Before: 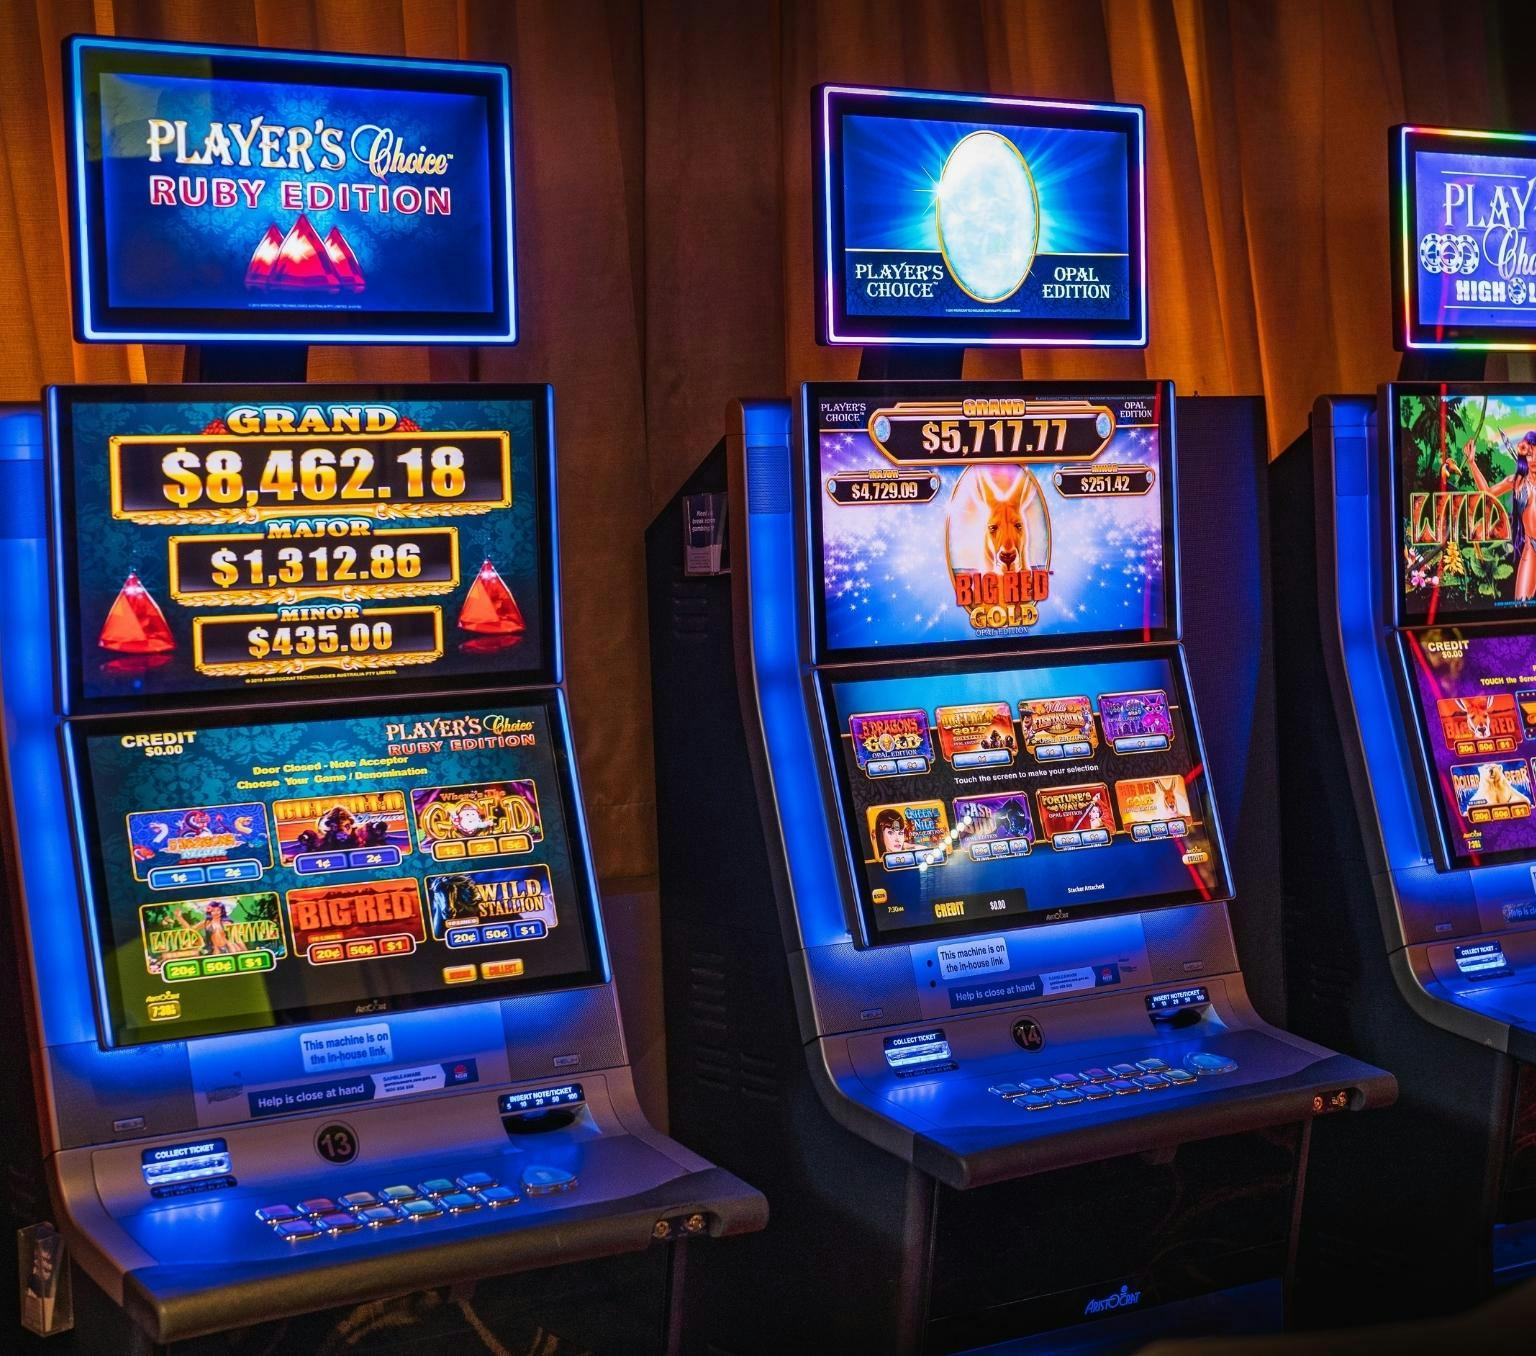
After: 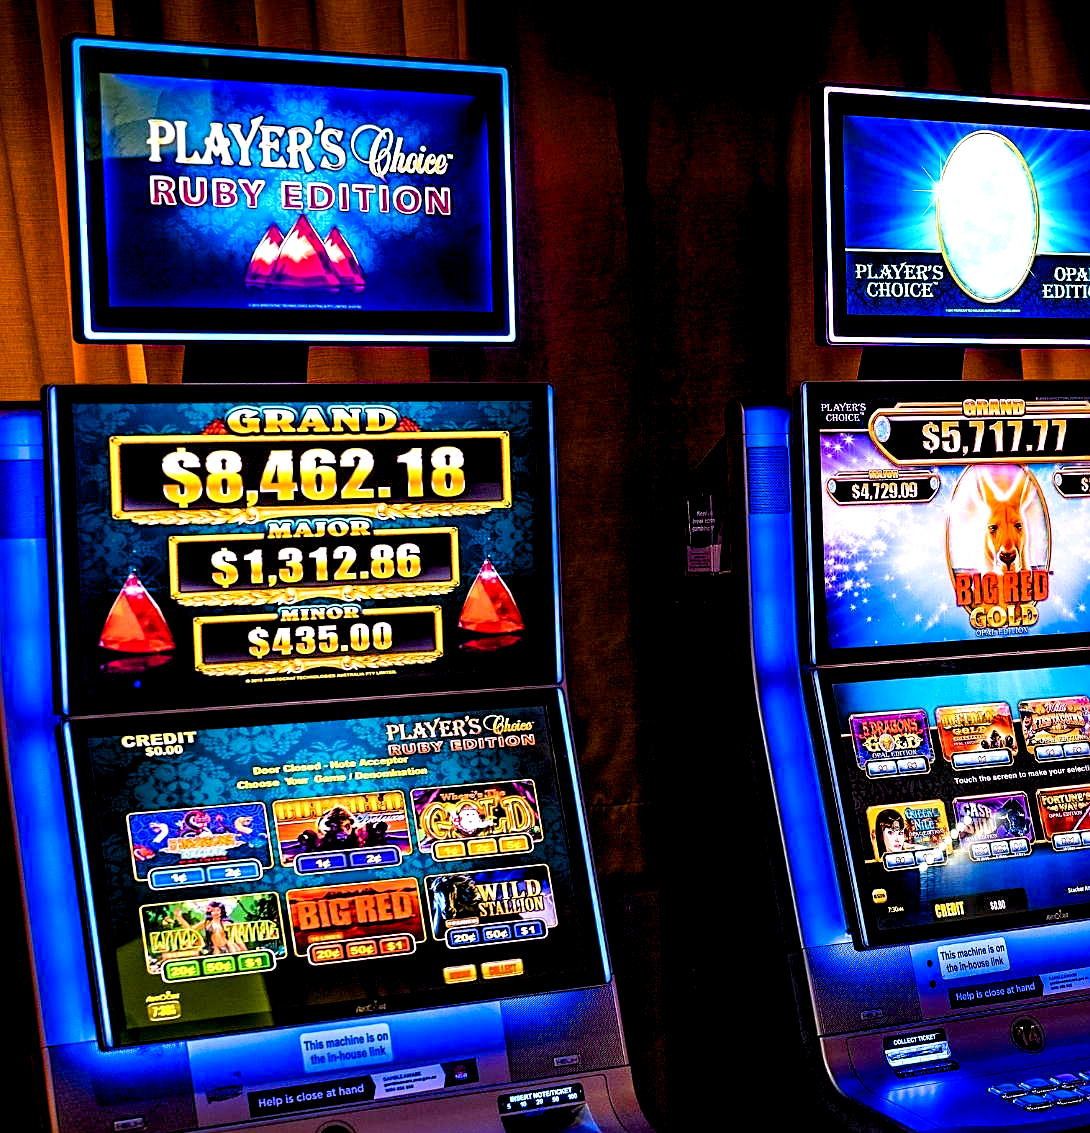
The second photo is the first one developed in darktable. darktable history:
tone equalizer: -8 EV -0.784 EV, -7 EV -0.706 EV, -6 EV -0.613 EV, -5 EV -0.404 EV, -3 EV 0.379 EV, -2 EV 0.6 EV, -1 EV 0.675 EV, +0 EV 0.759 EV, edges refinement/feathering 500, mask exposure compensation -1.25 EV, preserve details no
sharpen: on, module defaults
crop: right 28.994%, bottom 16.418%
color balance rgb: global offset › luminance -1.416%, perceptual saturation grading › global saturation 34.647%, perceptual saturation grading › highlights -25.471%, perceptual saturation grading › shadows 49.352%, global vibrance -23.61%
